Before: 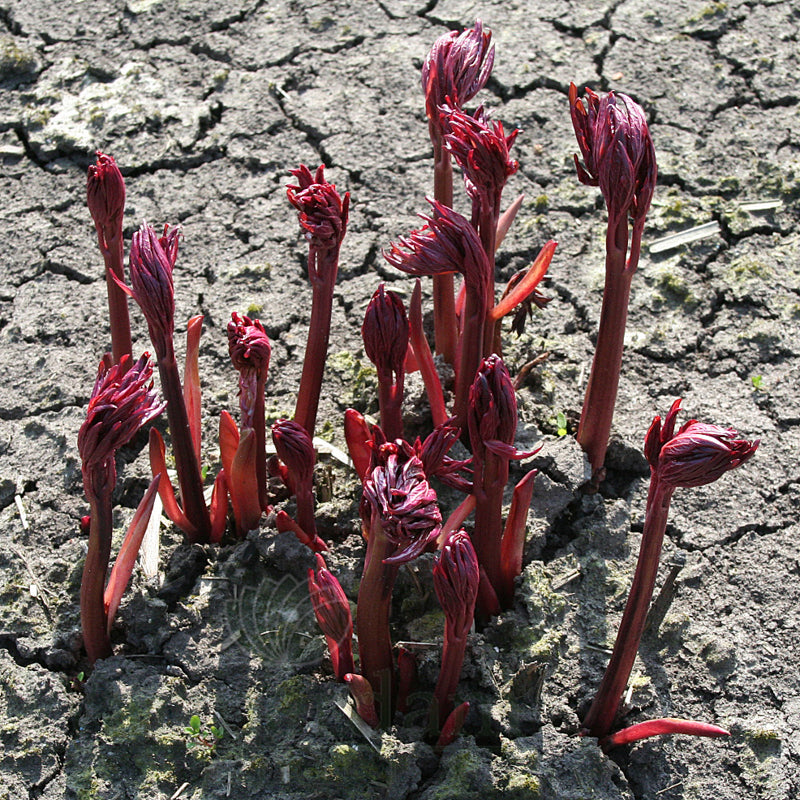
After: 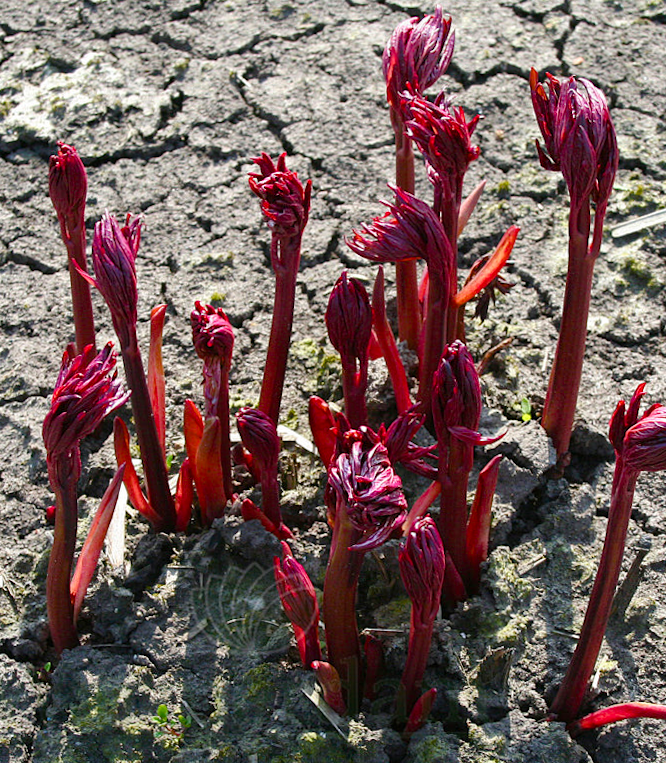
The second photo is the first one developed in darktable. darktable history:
crop and rotate: angle 0.602°, left 4.128%, top 1.199%, right 11.664%, bottom 2.386%
color balance rgb: linear chroma grading › global chroma 8.742%, perceptual saturation grading › global saturation 20%, perceptual saturation grading › highlights -25.865%, perceptual saturation grading › shadows 24.564%, global vibrance 20%
color correction: highlights b* -0.012, saturation 0.992
